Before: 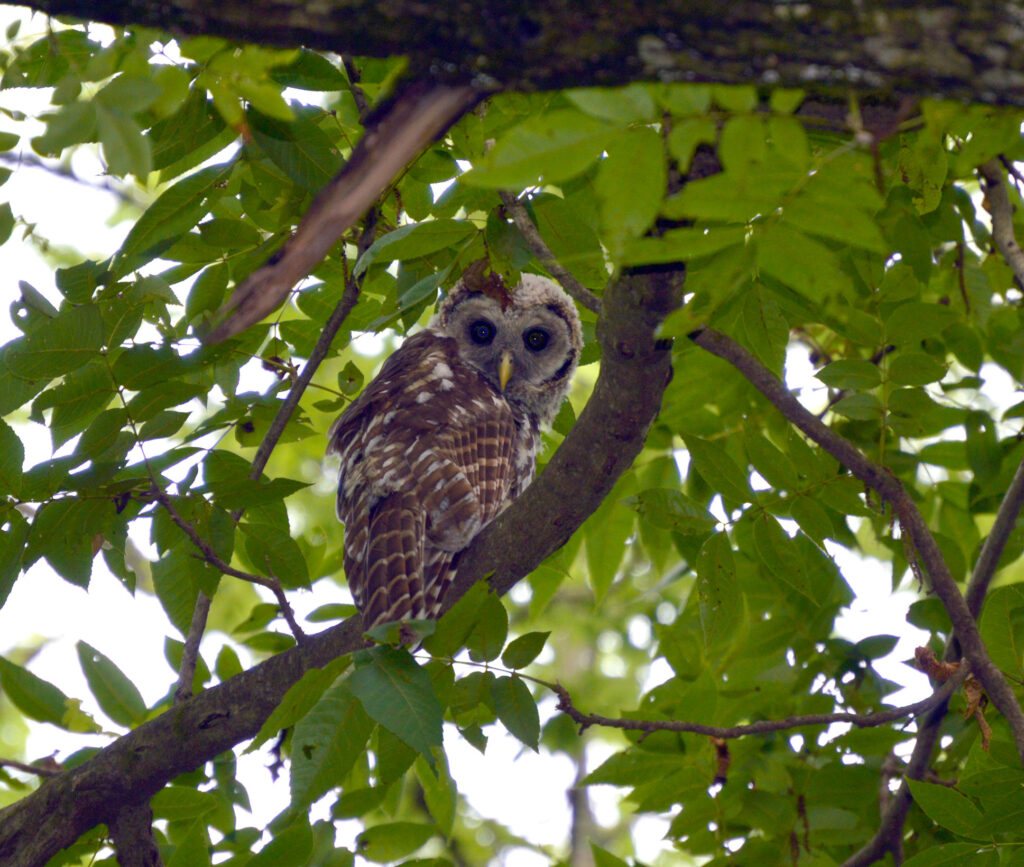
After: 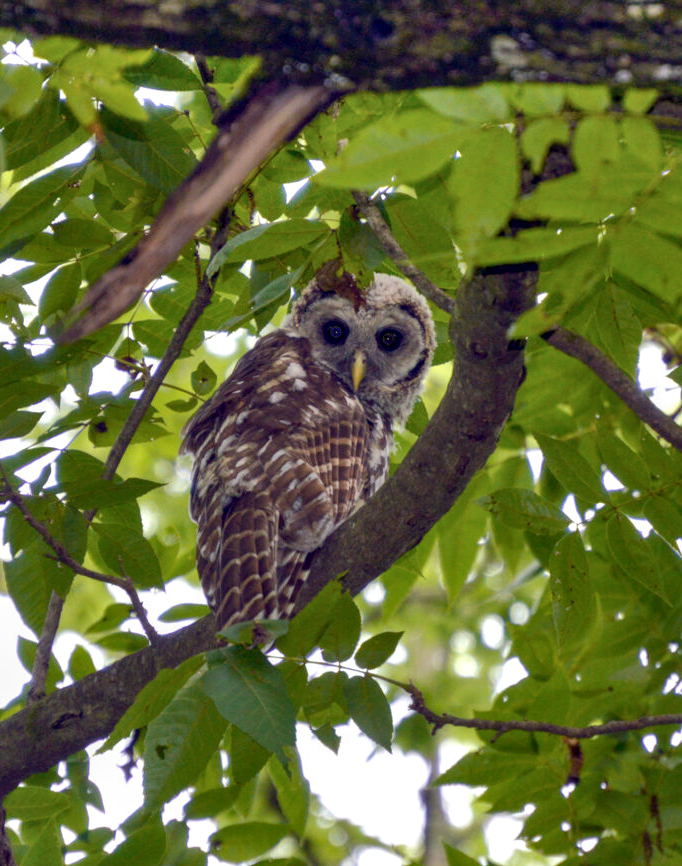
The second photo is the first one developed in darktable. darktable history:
local contrast: on, module defaults
shadows and highlights: shadows 60, soften with gaussian
crop and rotate: left 14.436%, right 18.898%
